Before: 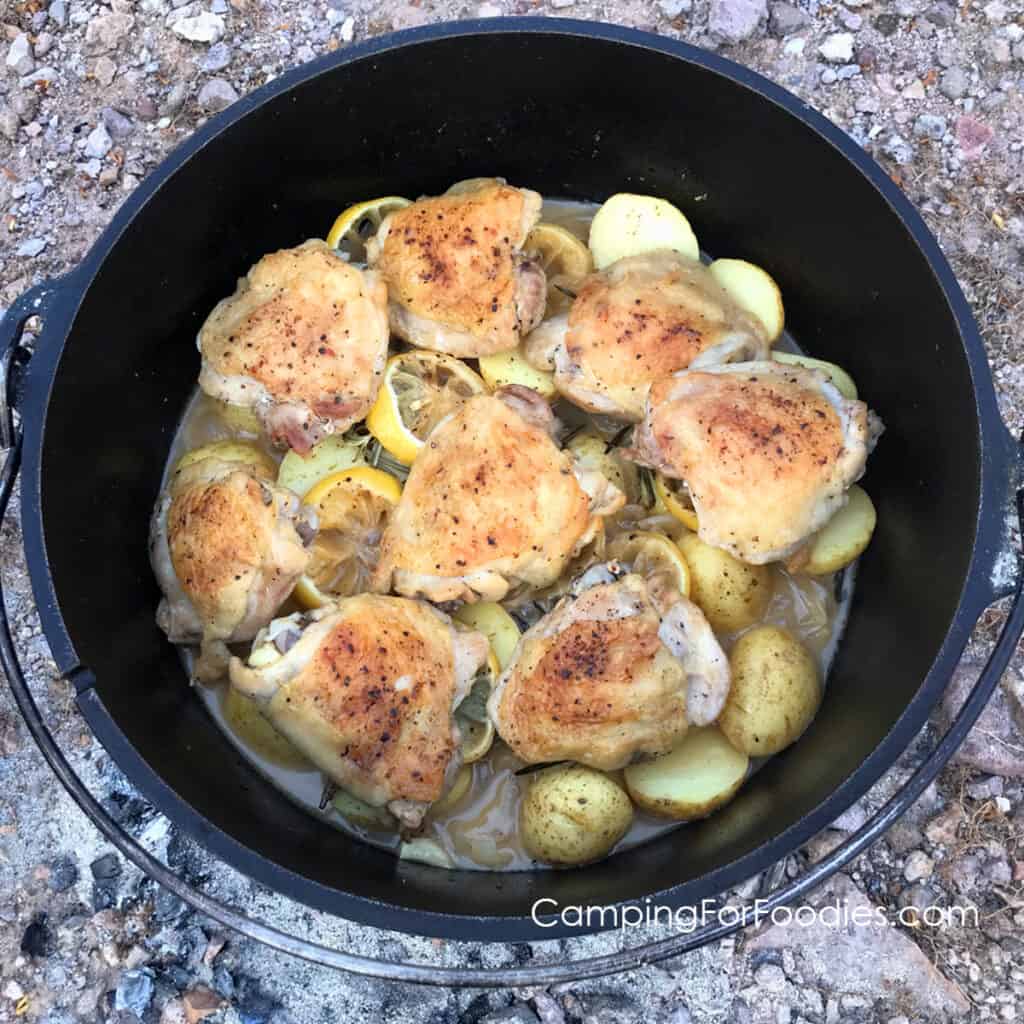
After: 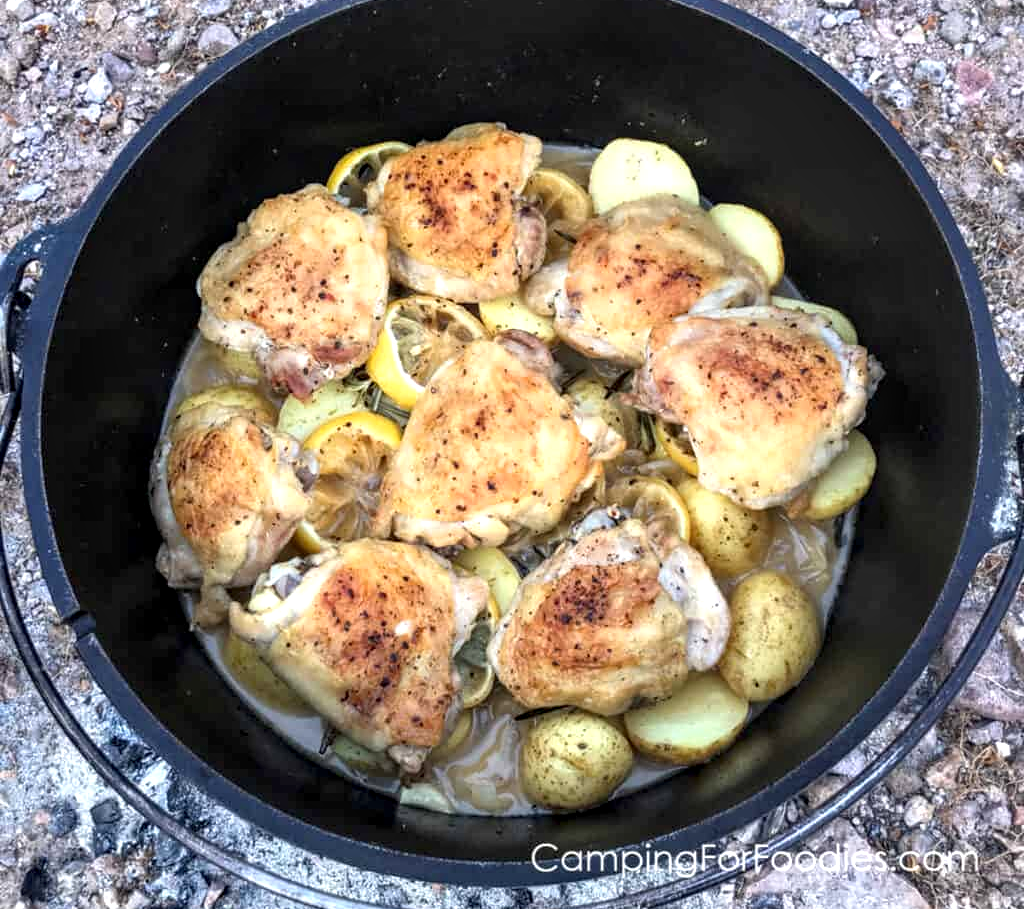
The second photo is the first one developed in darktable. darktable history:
exposure: exposure 0.299 EV, compensate exposure bias true, compensate highlight preservation false
local contrast: highlights 41%, shadows 60%, detail 137%, midtone range 0.509
crop and rotate: top 5.432%, bottom 5.714%
